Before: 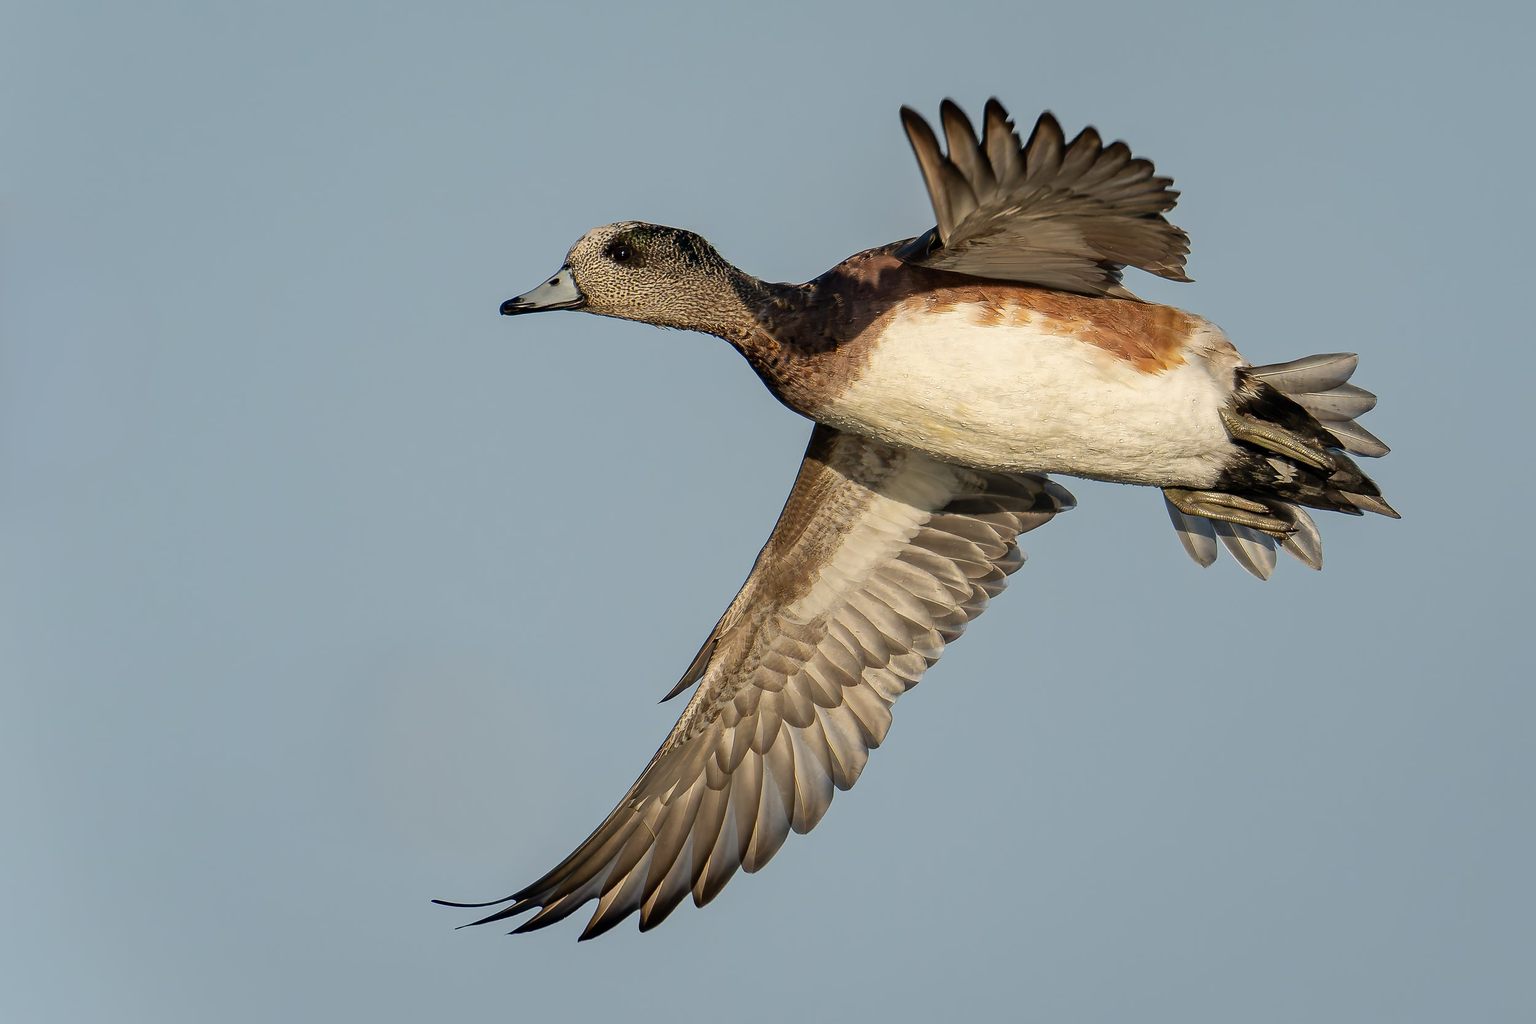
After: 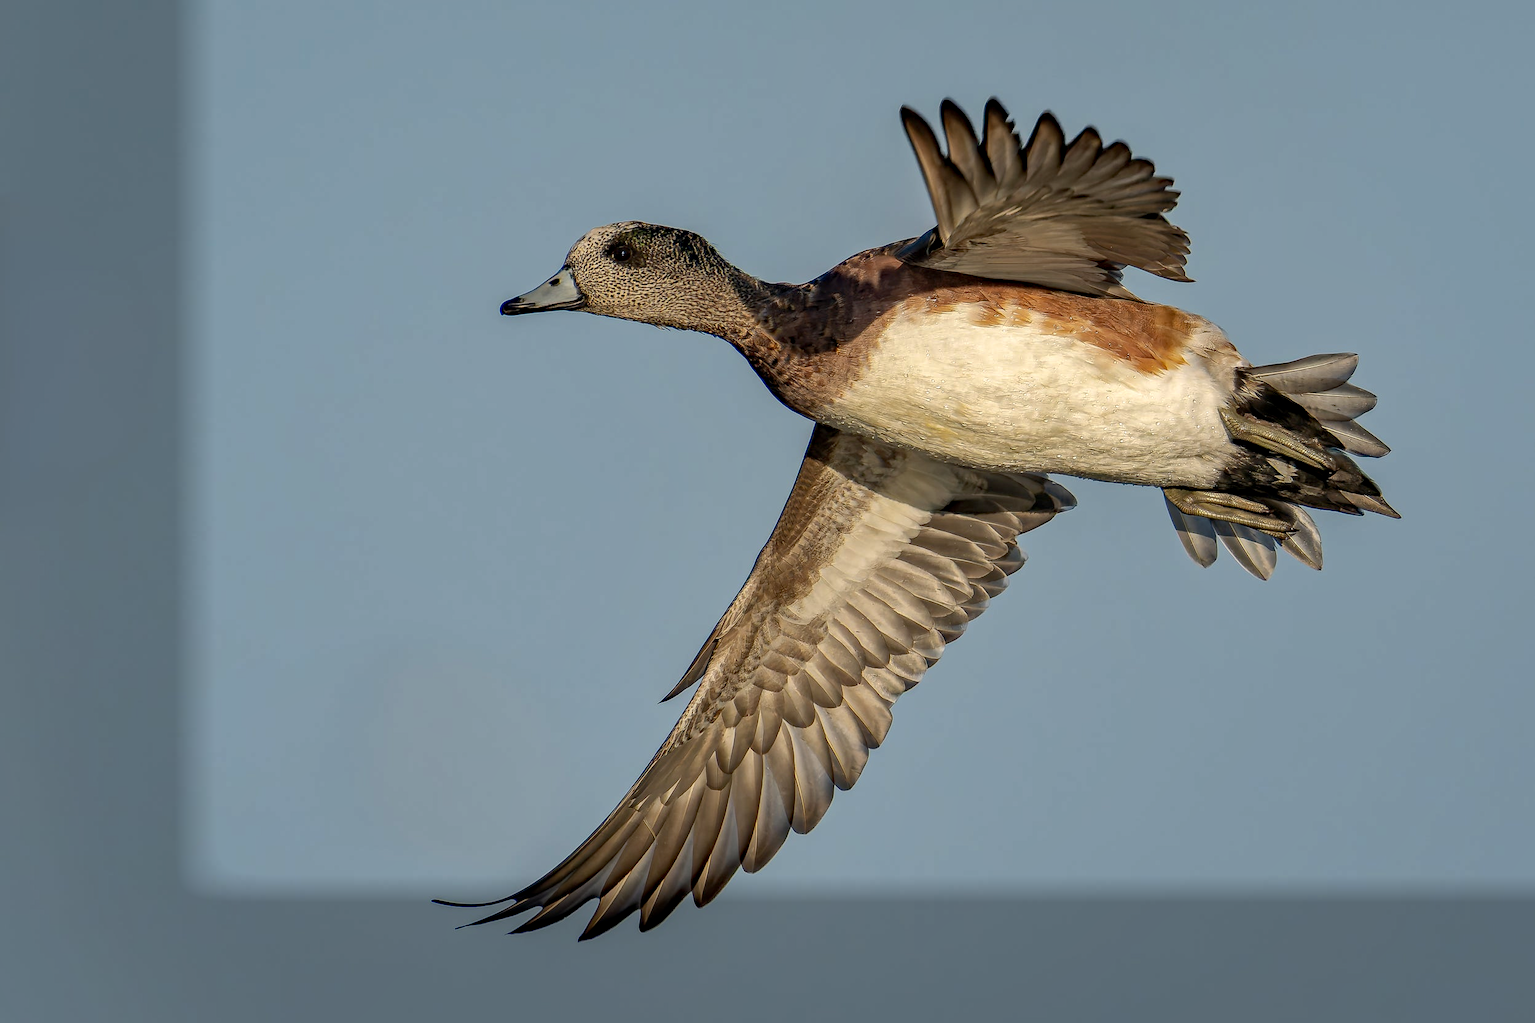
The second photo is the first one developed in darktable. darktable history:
haze removal: compatibility mode true, adaptive false
shadows and highlights: on, module defaults
vignetting: fall-off start 93.87%, fall-off radius 5.33%, saturation -0.001, center (0.219, -0.23), automatic ratio true, width/height ratio 1.33, shape 0.05
local contrast: on, module defaults
